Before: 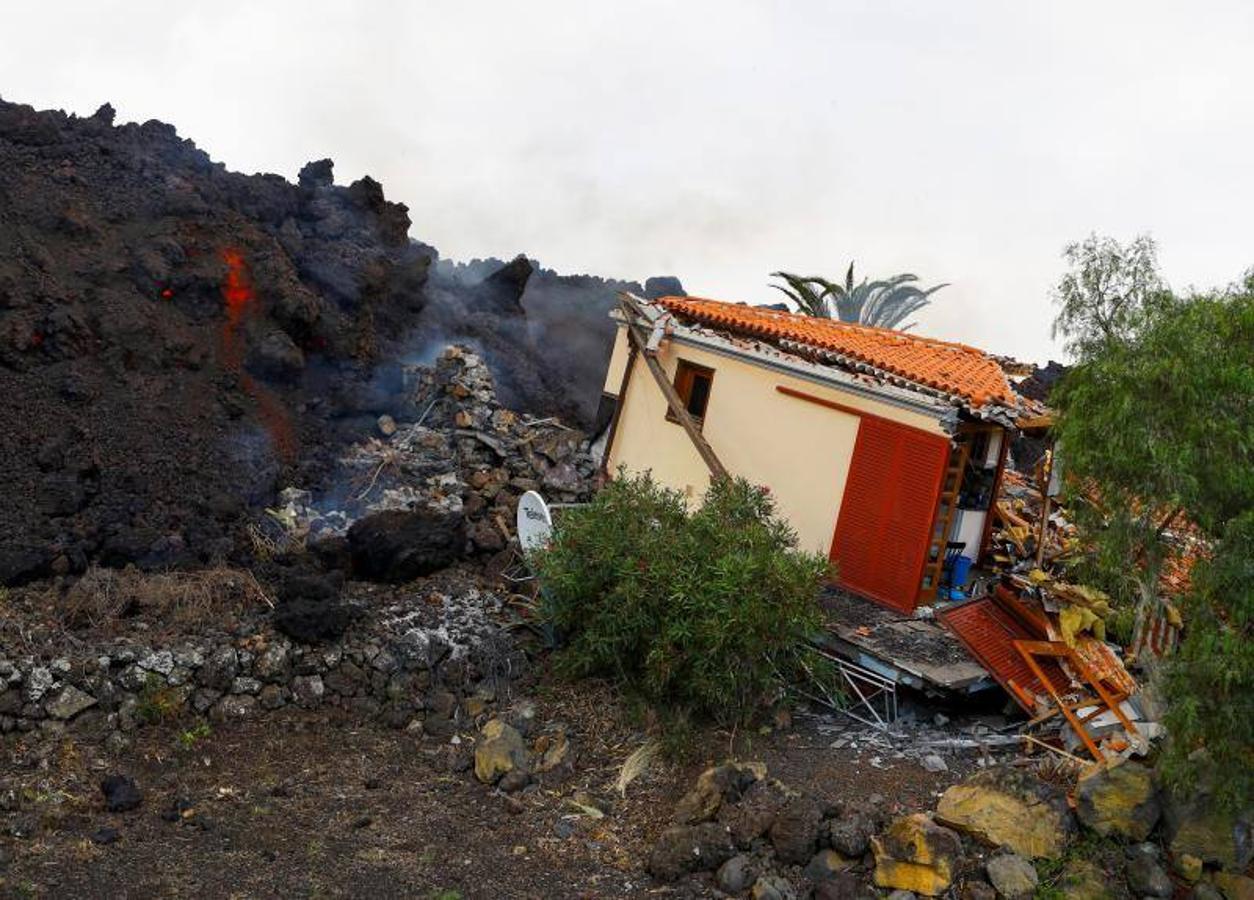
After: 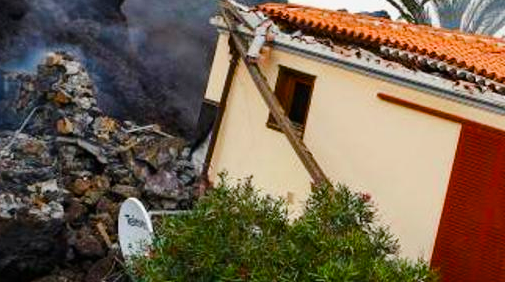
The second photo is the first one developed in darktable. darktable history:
color balance rgb: perceptual saturation grading › global saturation 25.187%, perceptual saturation grading › highlights -50.134%, perceptual saturation grading › shadows 30.648%, global vibrance 15.292%
tone curve: curves: ch0 [(0, 0.003) (0.056, 0.041) (0.211, 0.187) (0.482, 0.519) (0.836, 0.864) (0.997, 0.984)]; ch1 [(0, 0) (0.276, 0.206) (0.393, 0.364) (0.482, 0.471) (0.506, 0.5) (0.523, 0.523) (0.572, 0.604) (0.635, 0.665) (0.695, 0.759) (1, 1)]; ch2 [(0, 0) (0.438, 0.456) (0.473, 0.47) (0.503, 0.503) (0.536, 0.527) (0.562, 0.584) (0.612, 0.61) (0.679, 0.72) (1, 1)], color space Lab, linked channels, preserve colors none
crop: left 31.89%, top 32.558%, right 27.825%, bottom 36.079%
